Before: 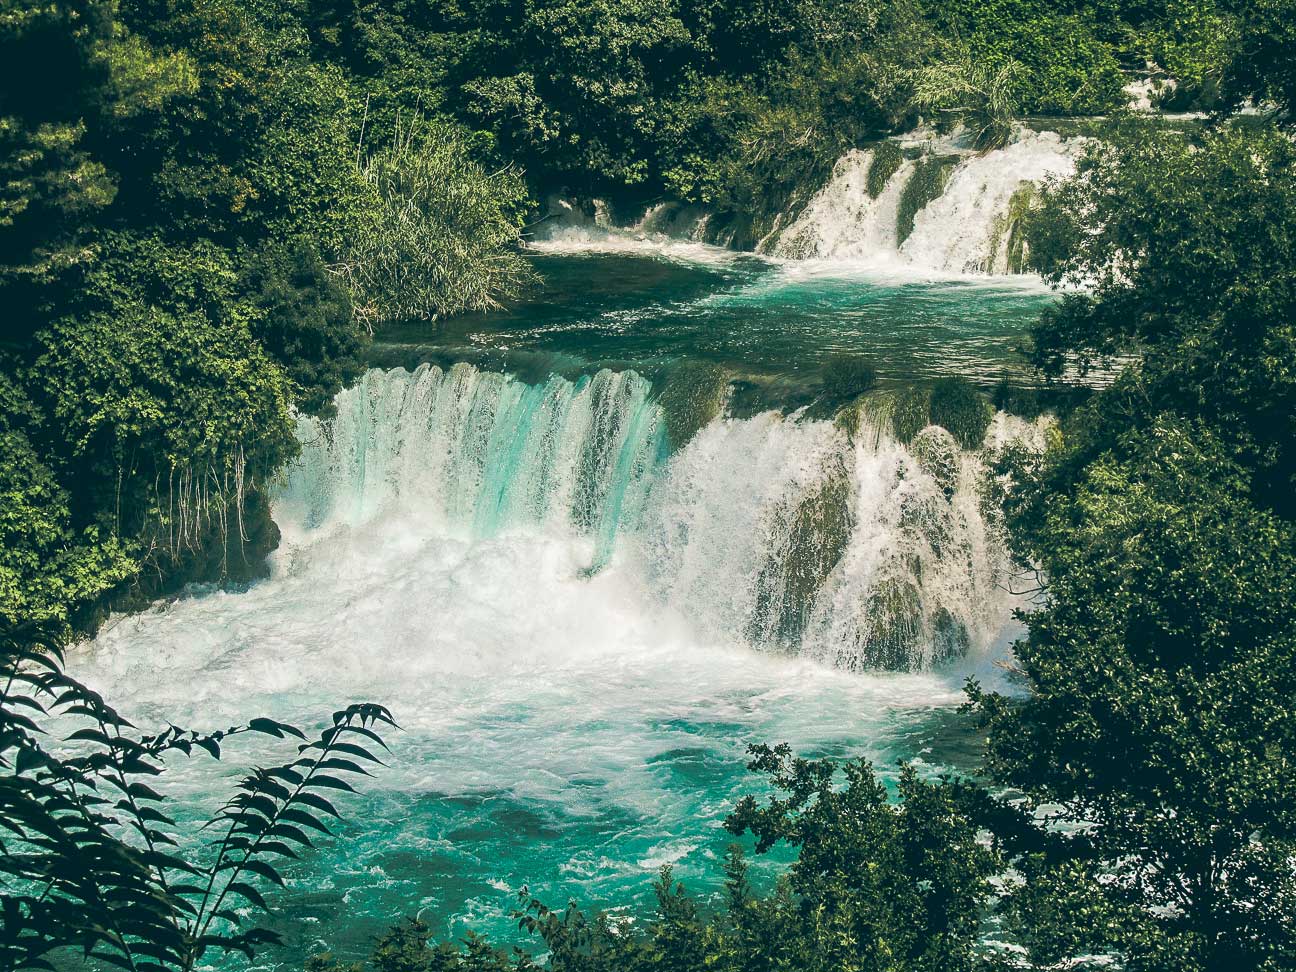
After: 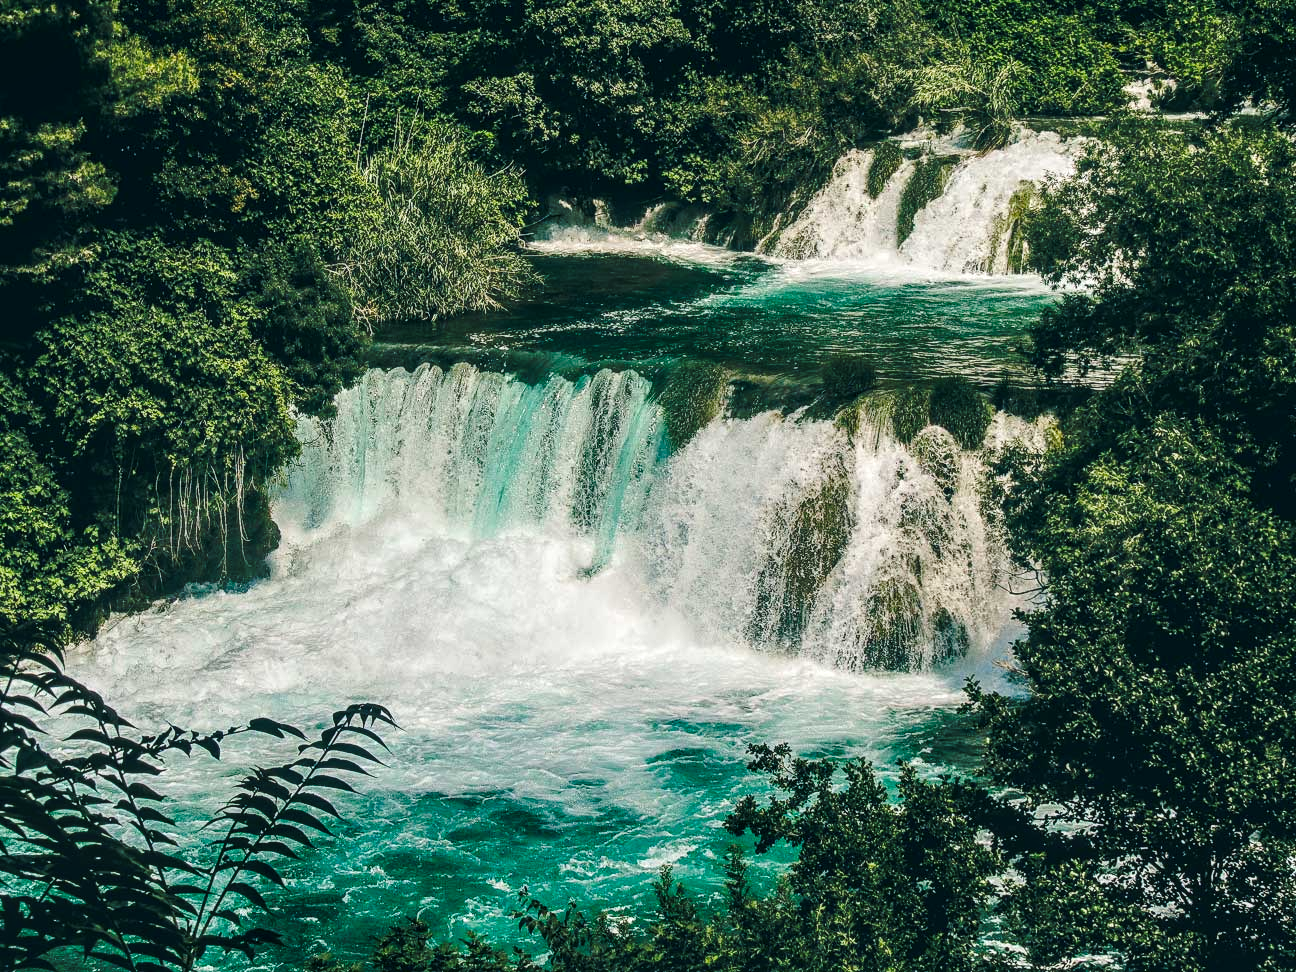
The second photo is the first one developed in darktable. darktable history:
local contrast: detail 130%
base curve: curves: ch0 [(0, 0) (0.073, 0.04) (0.157, 0.139) (0.492, 0.492) (0.758, 0.758) (1, 1)], preserve colors none
